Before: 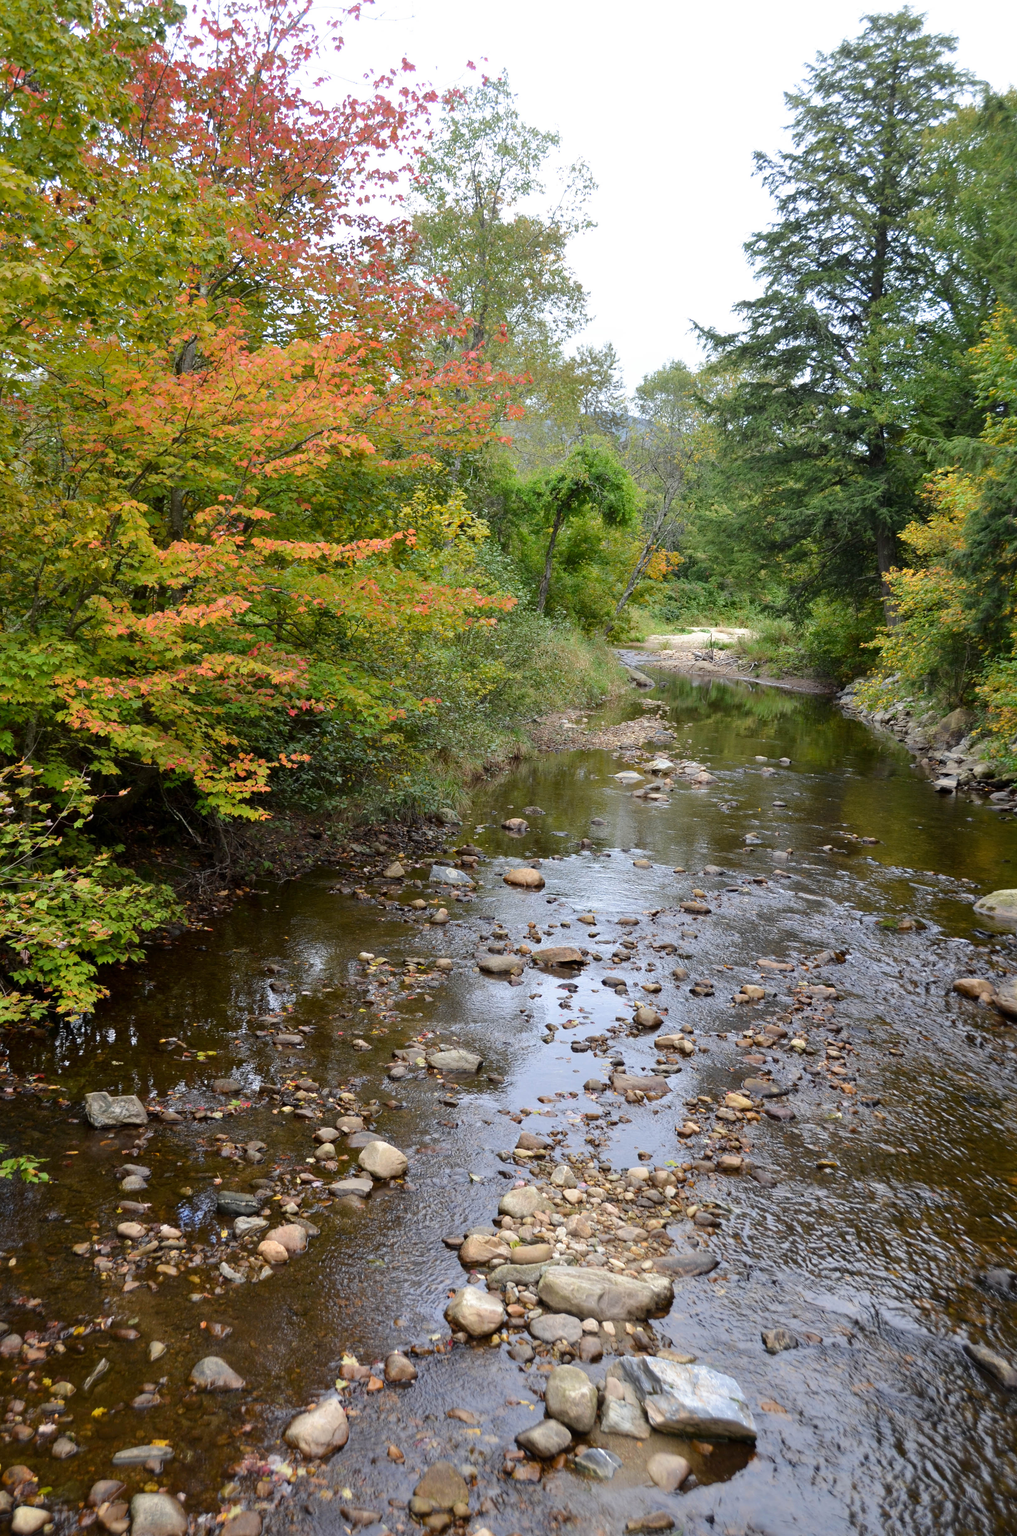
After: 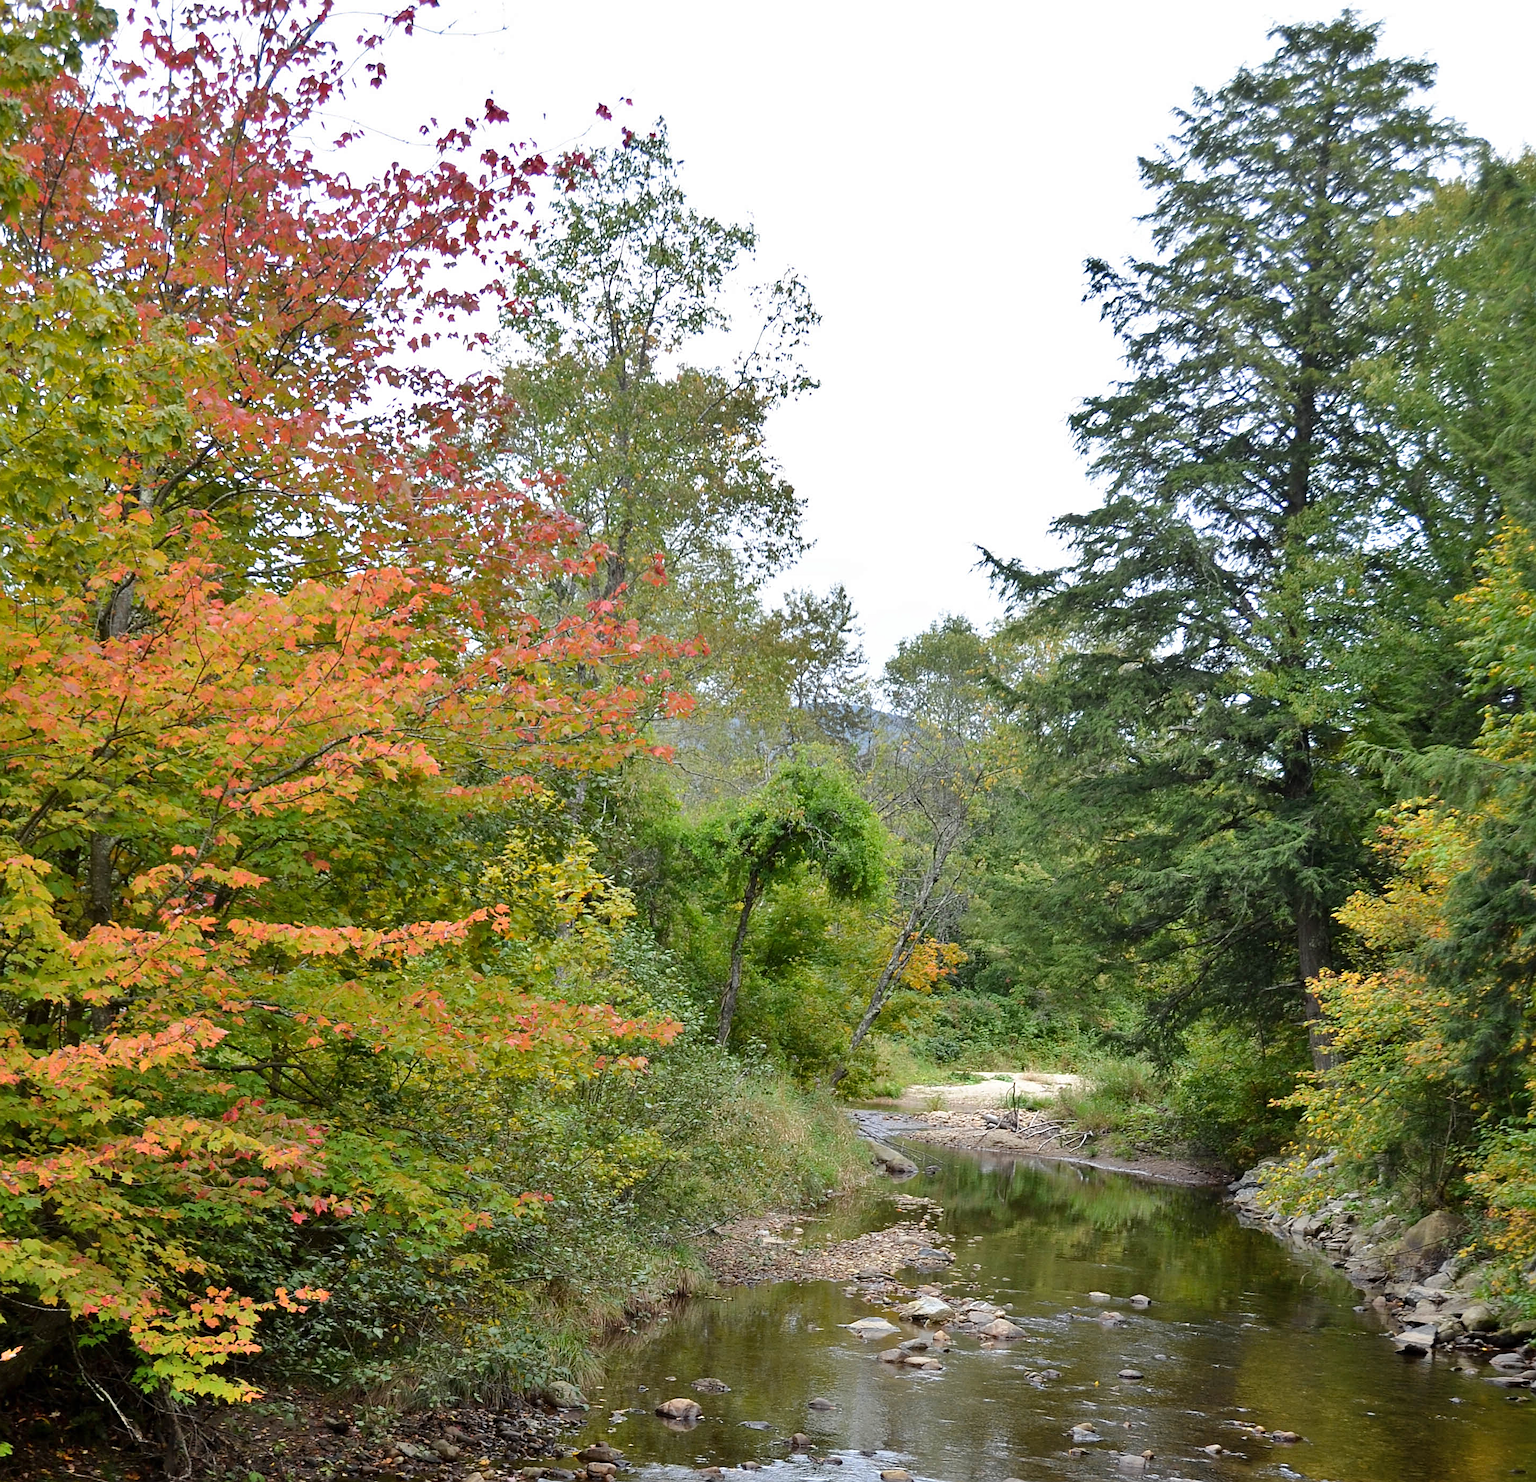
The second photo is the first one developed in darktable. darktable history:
sharpen: on, module defaults
crop and rotate: left 11.626%, bottom 43.493%
shadows and highlights: soften with gaussian
